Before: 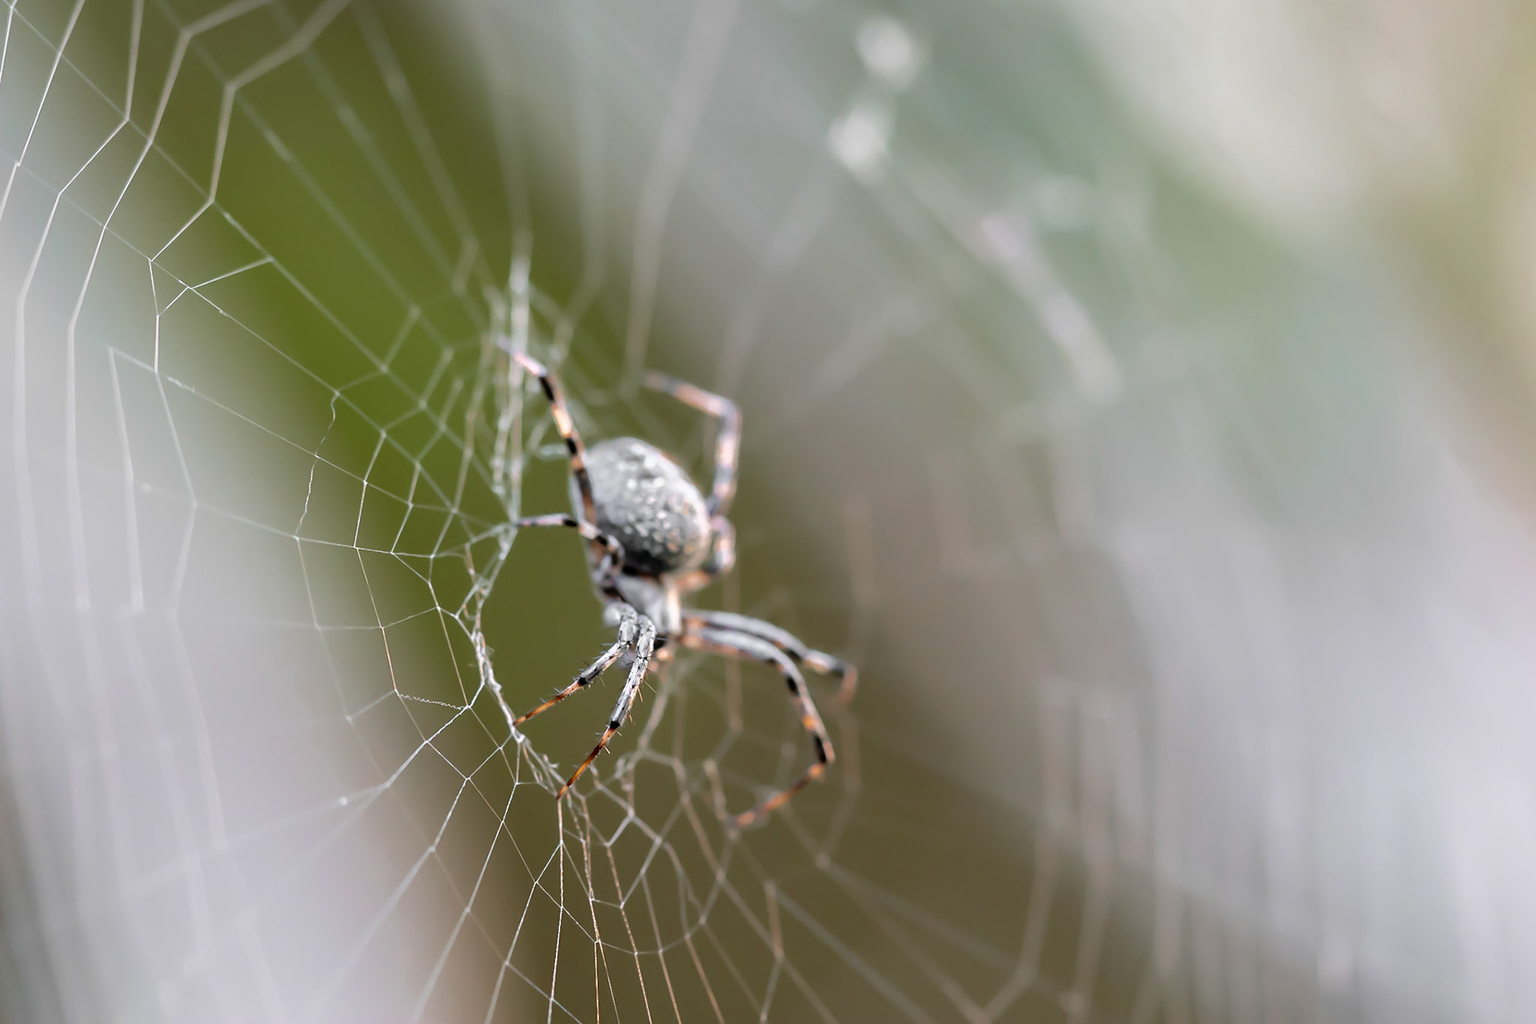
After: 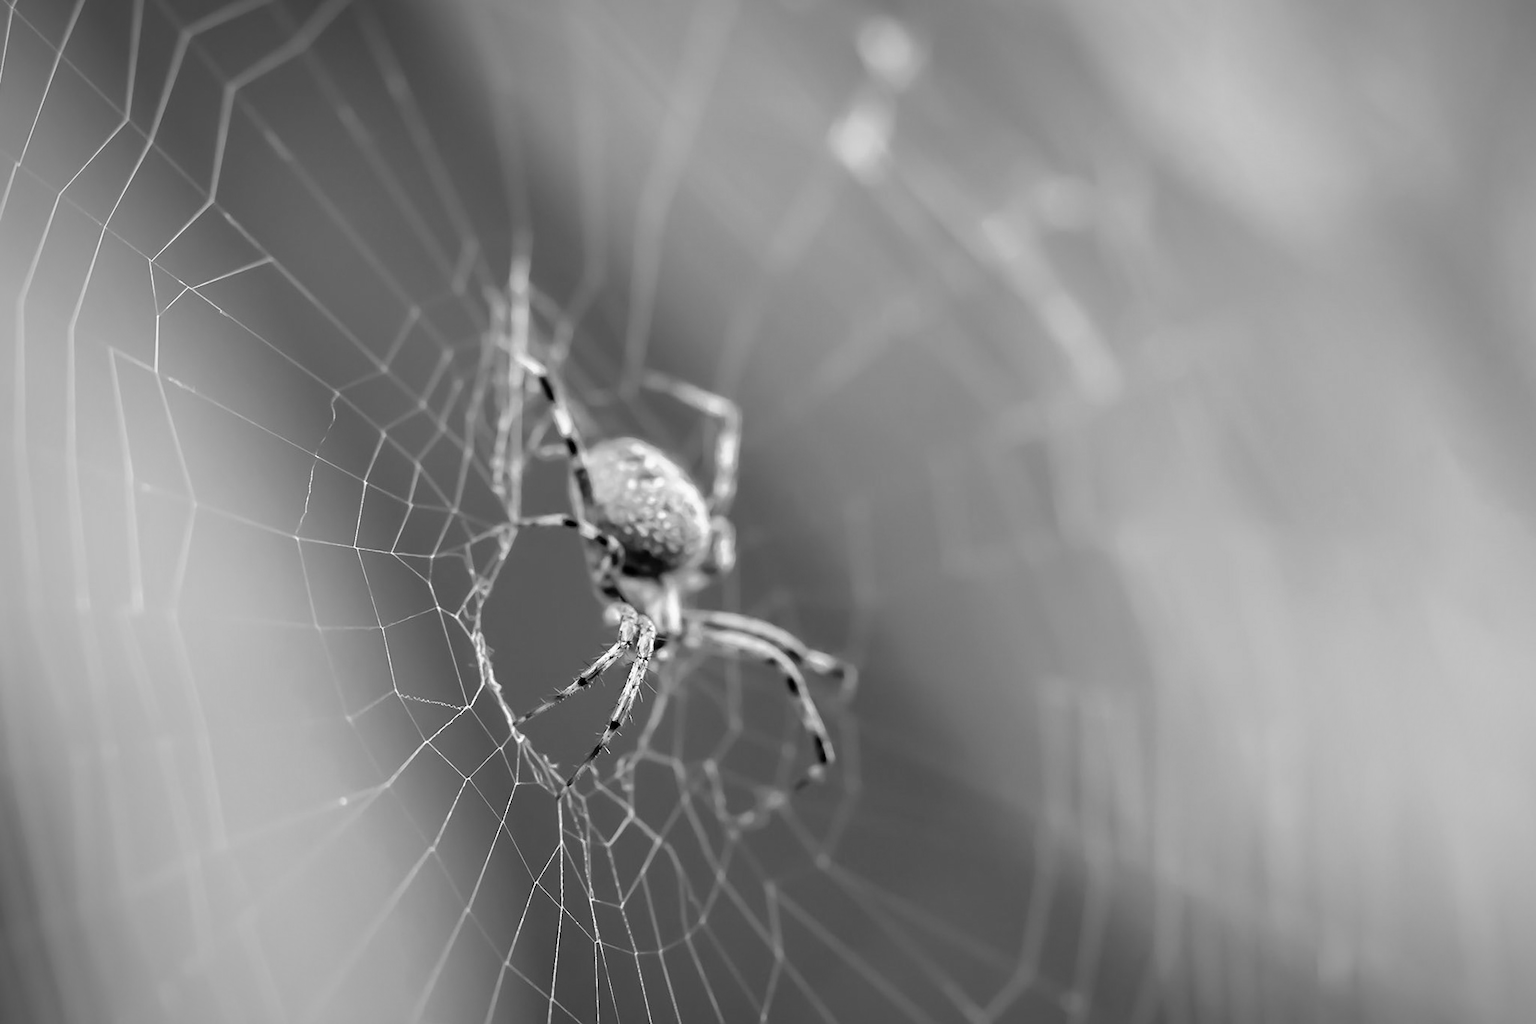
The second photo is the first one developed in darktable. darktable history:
vignetting: fall-off radius 60%, automatic ratio true
monochrome: on, module defaults
